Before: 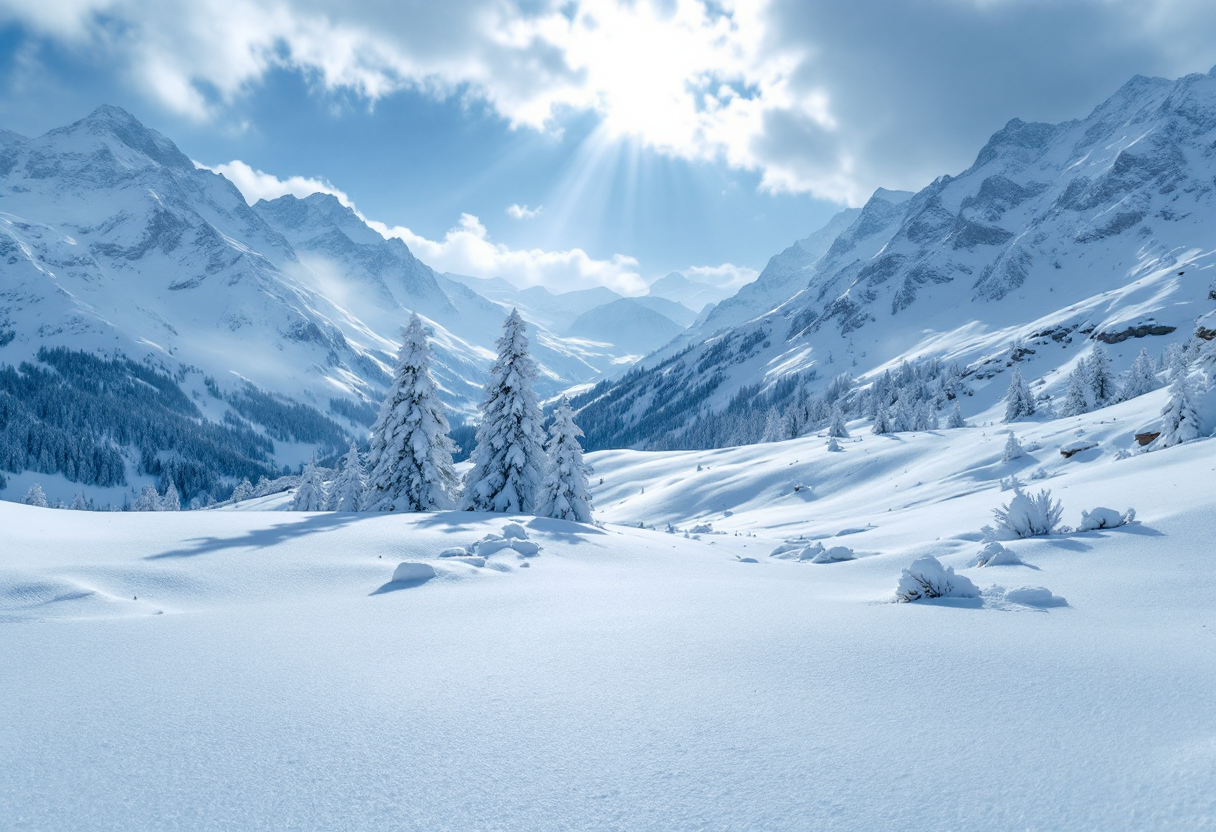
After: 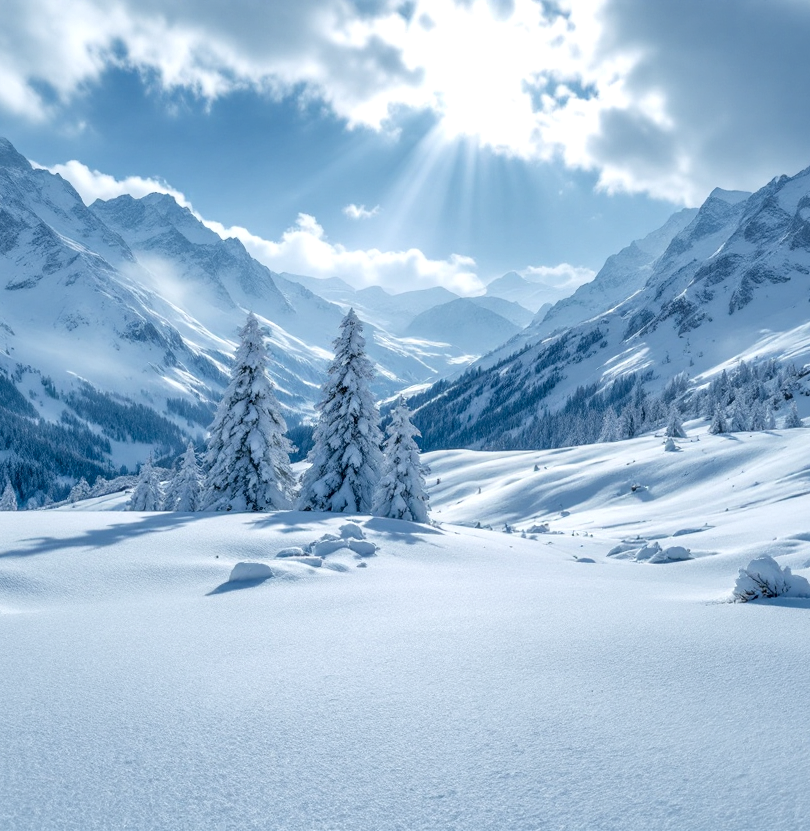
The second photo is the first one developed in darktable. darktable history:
local contrast: on, module defaults
shadows and highlights: shadows 37.27, highlights -28.18, soften with gaussian
crop and rotate: left 13.409%, right 19.924%
